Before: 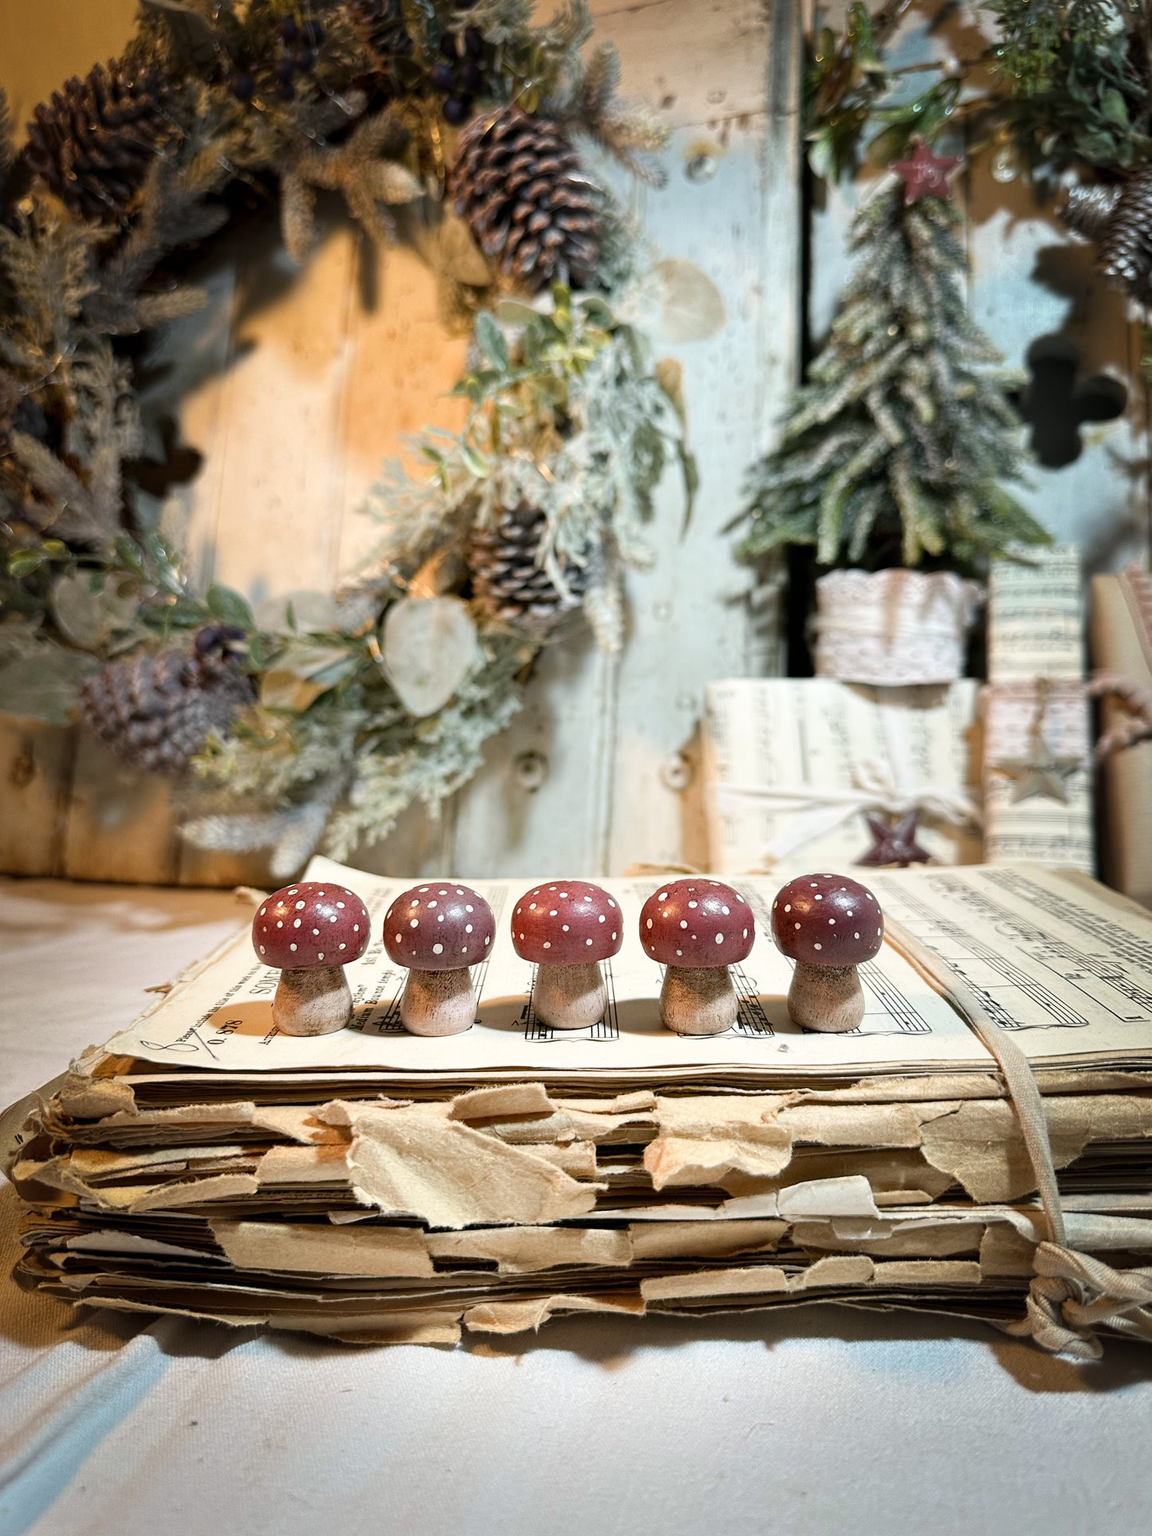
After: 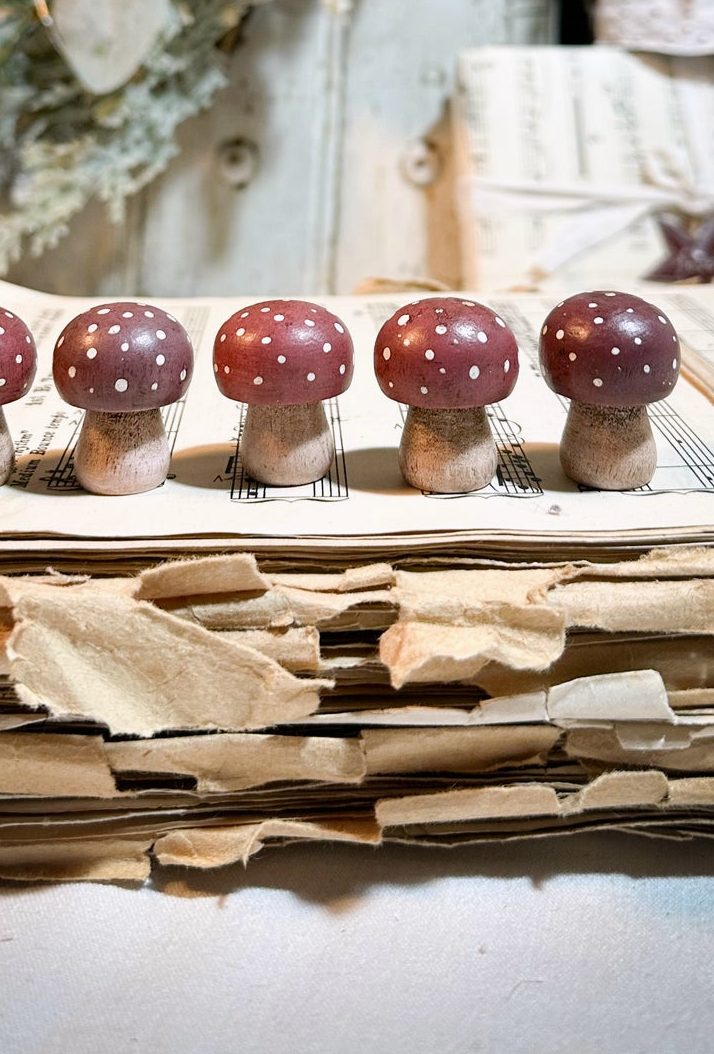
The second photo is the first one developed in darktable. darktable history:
exposure: exposure -0.072 EV, compensate highlight preservation false
crop: left 29.672%, top 41.786%, right 20.851%, bottom 3.487%
white balance: red 1.009, blue 1.027
